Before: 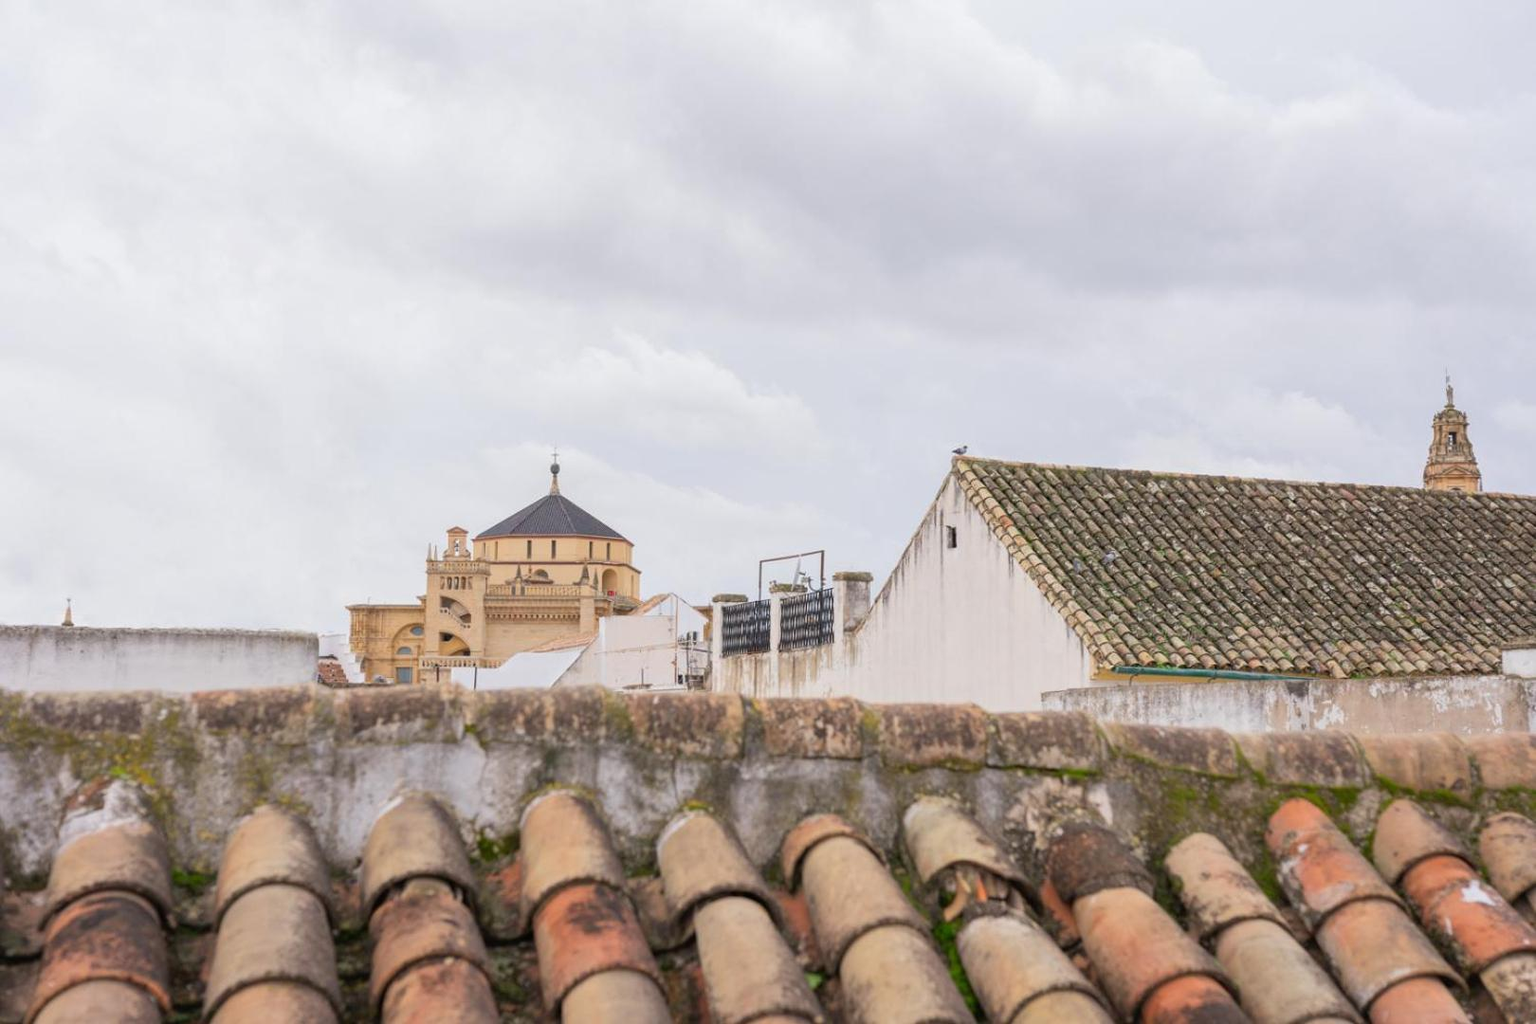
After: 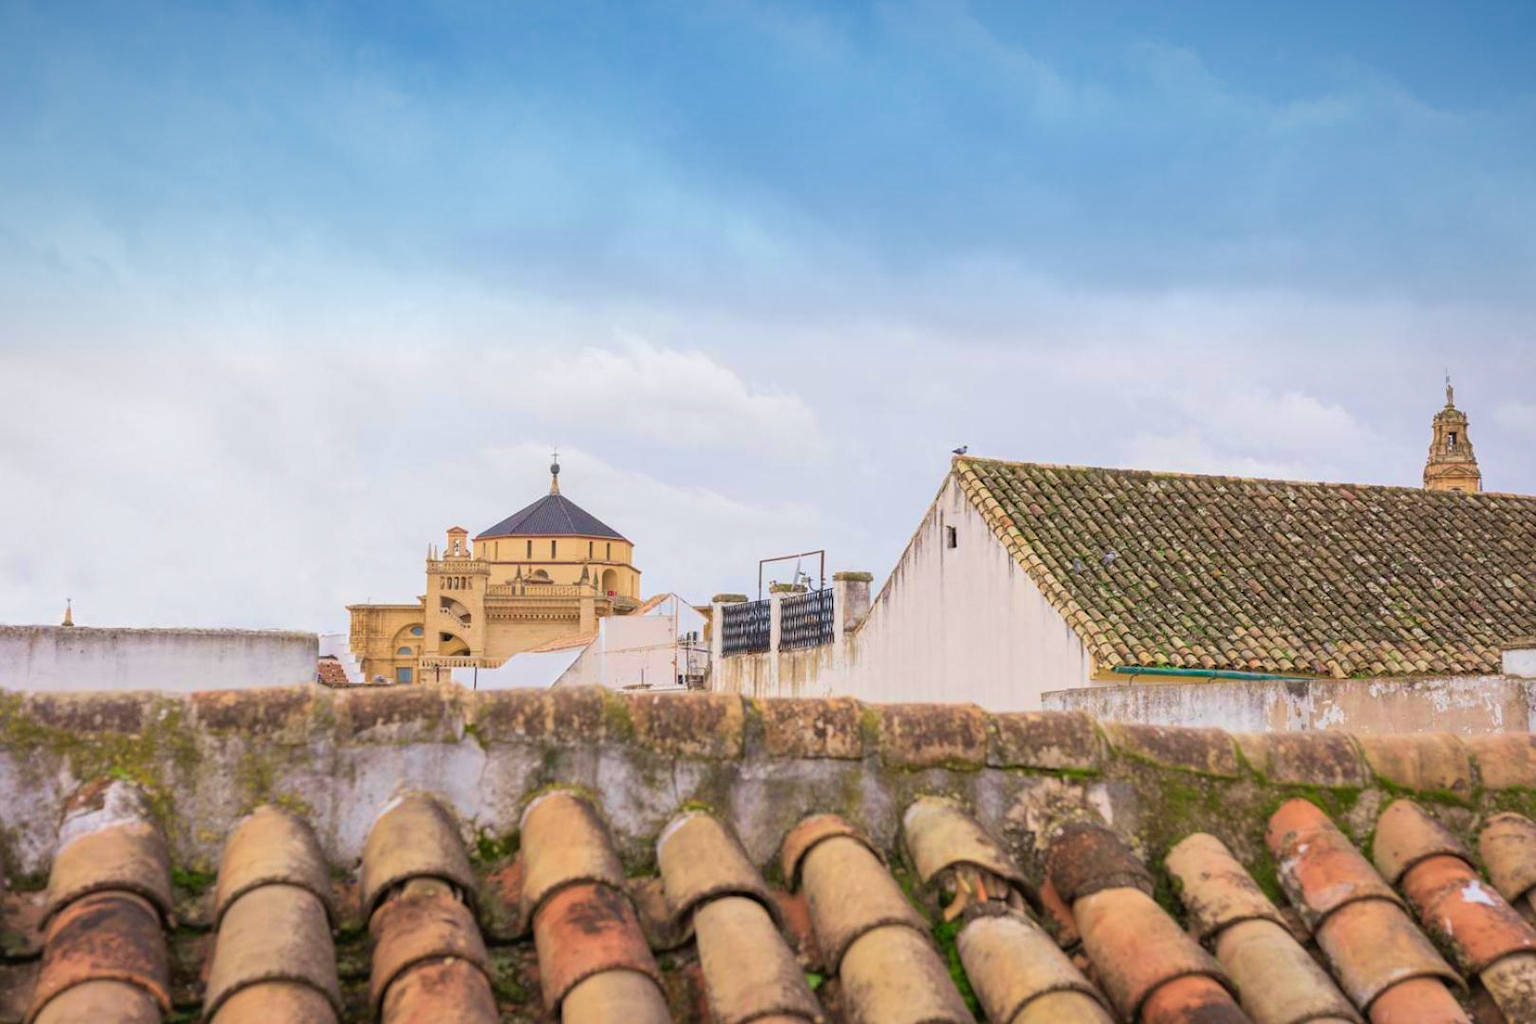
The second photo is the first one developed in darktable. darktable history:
graduated density: density 2.02 EV, hardness 44%, rotation 0.374°, offset 8.21, hue 208.8°, saturation 97%
velvia: strength 56%
vignetting: fall-off start 97.52%, fall-off radius 100%, brightness -0.574, saturation 0, center (-0.027, 0.404), width/height ratio 1.368, unbound false
